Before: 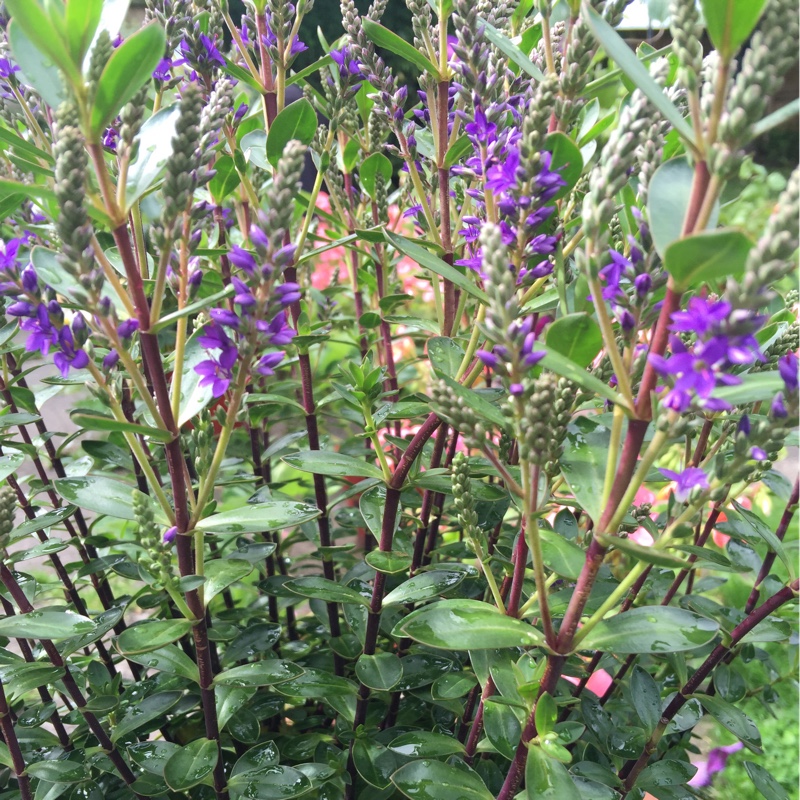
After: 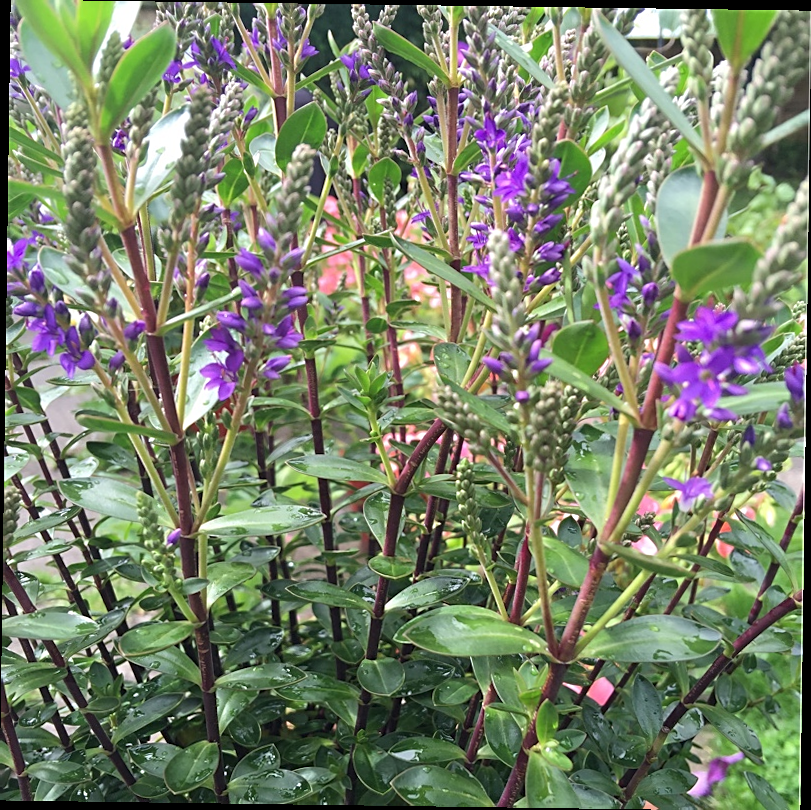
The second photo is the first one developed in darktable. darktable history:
rotate and perspective: rotation 0.8°, automatic cropping off
sharpen: on, module defaults
crop: bottom 0.071%
